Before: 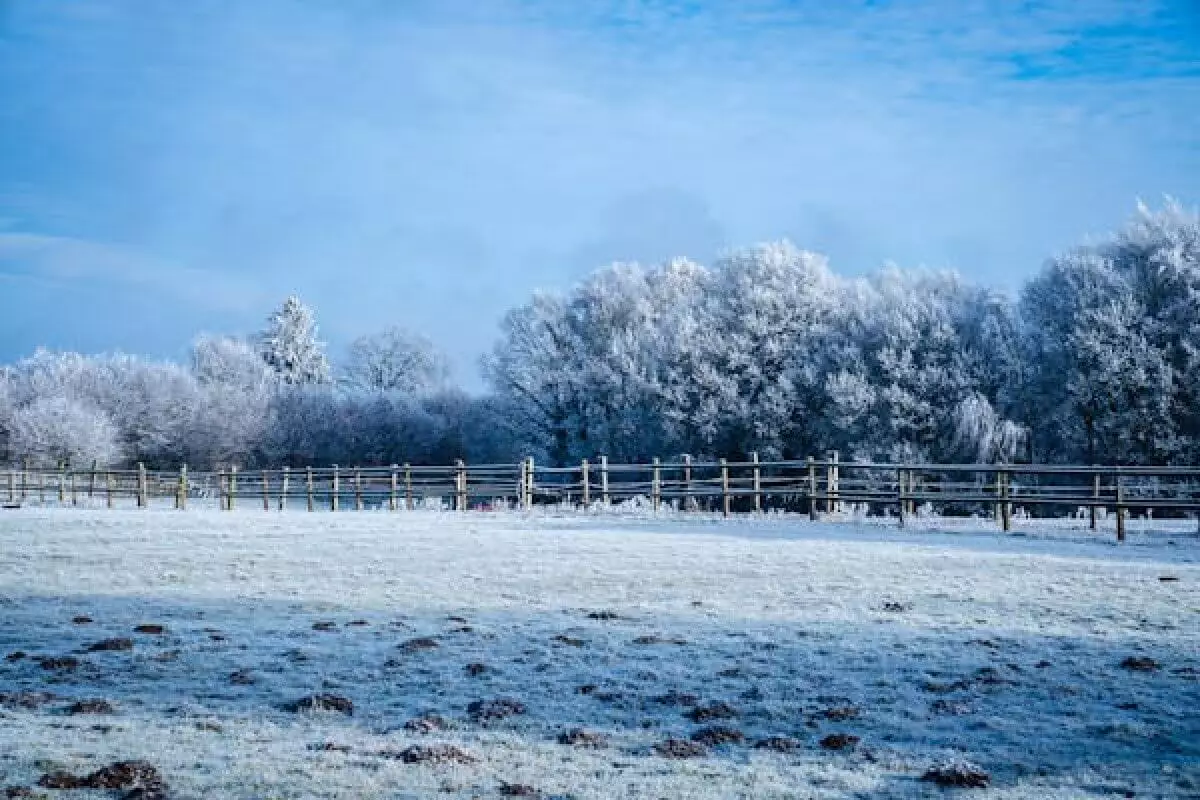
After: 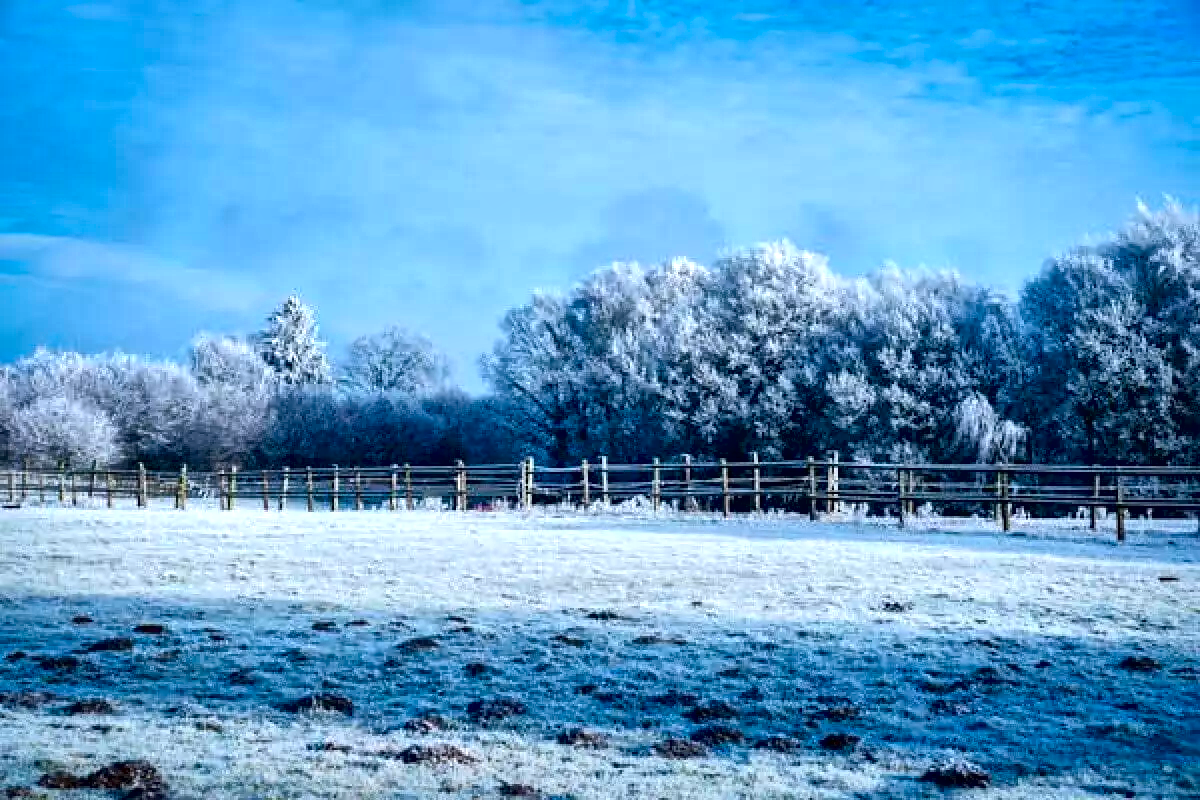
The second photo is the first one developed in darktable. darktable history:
local contrast: mode bilateral grid, contrast 44, coarseness 69, detail 214%, midtone range 0.2
color balance rgb: linear chroma grading › global chroma 13.3%, global vibrance 41.49%
